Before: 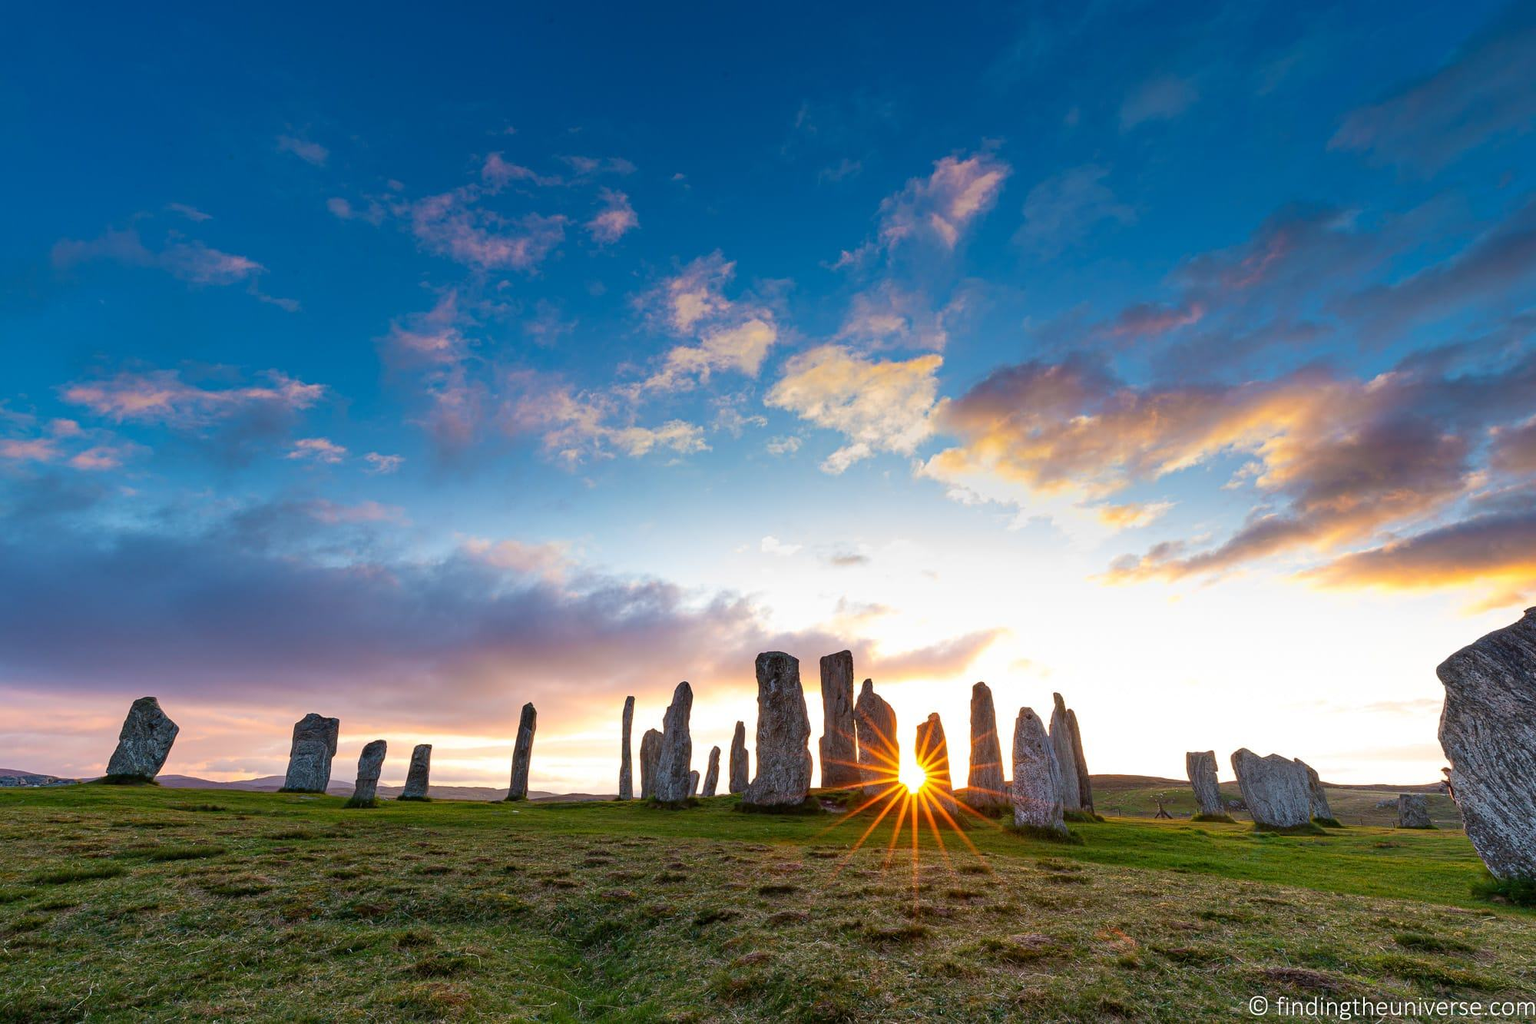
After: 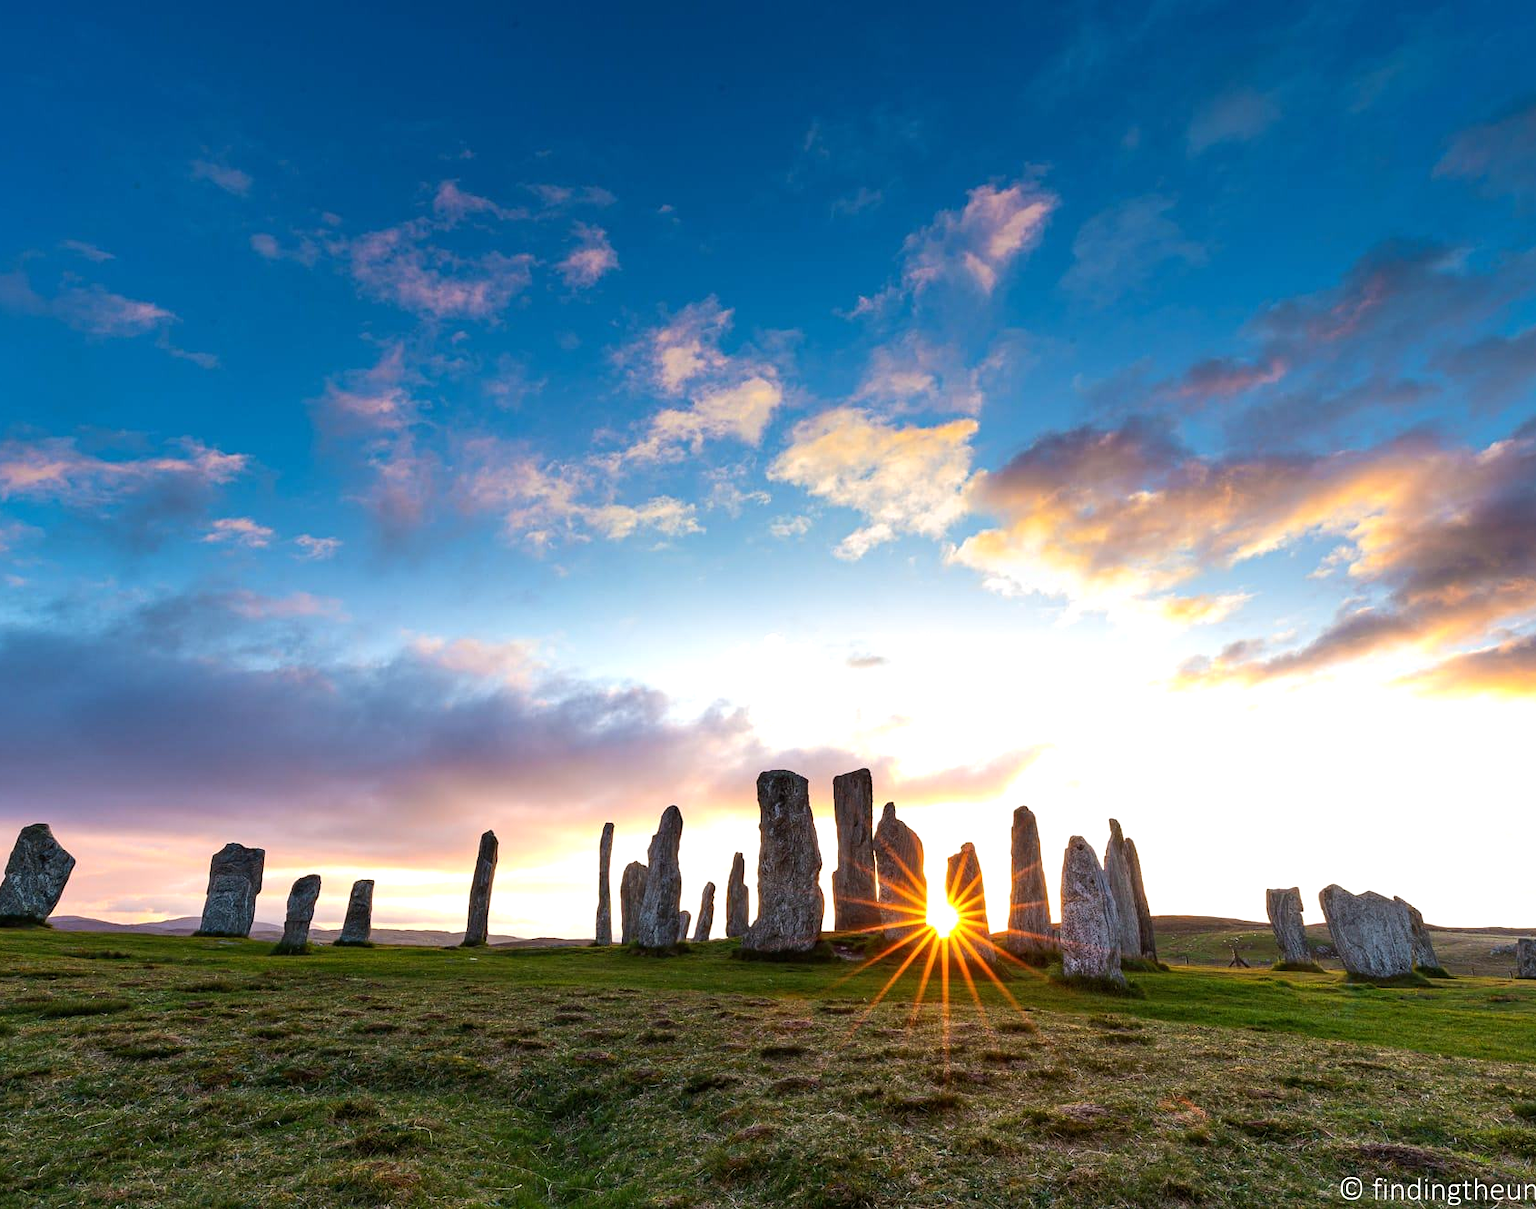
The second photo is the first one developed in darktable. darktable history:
crop: left 7.546%, right 7.827%
tone equalizer: -8 EV -0.444 EV, -7 EV -0.374 EV, -6 EV -0.315 EV, -5 EV -0.25 EV, -3 EV 0.233 EV, -2 EV 0.345 EV, -1 EV 0.401 EV, +0 EV 0.402 EV, edges refinement/feathering 500, mask exposure compensation -1.57 EV, preserve details no
